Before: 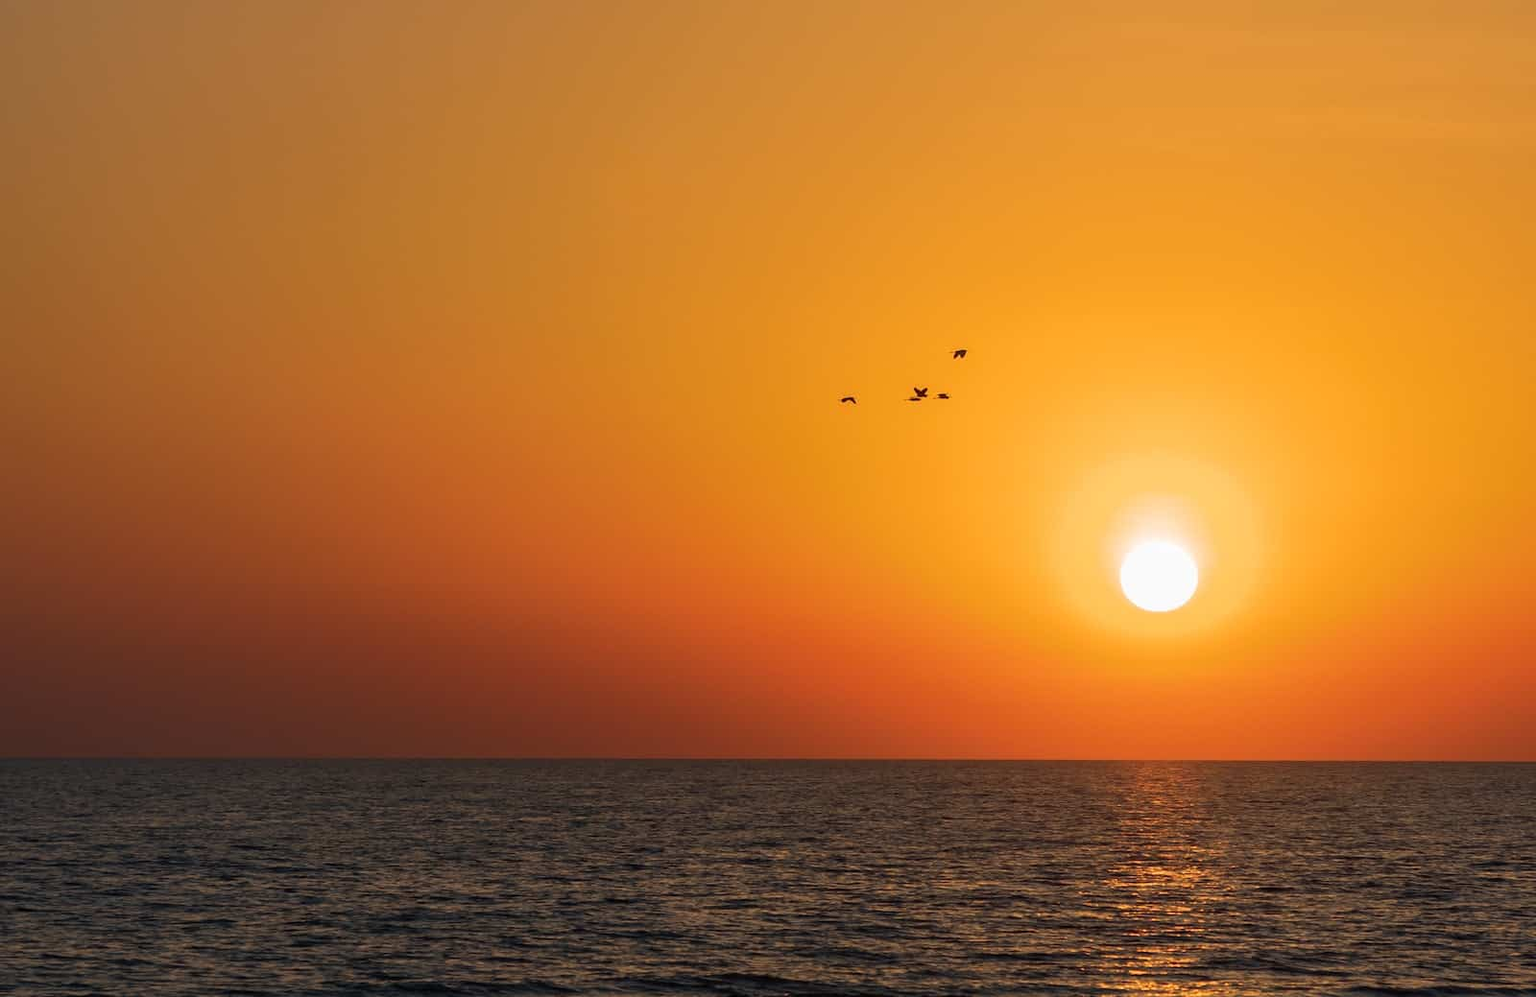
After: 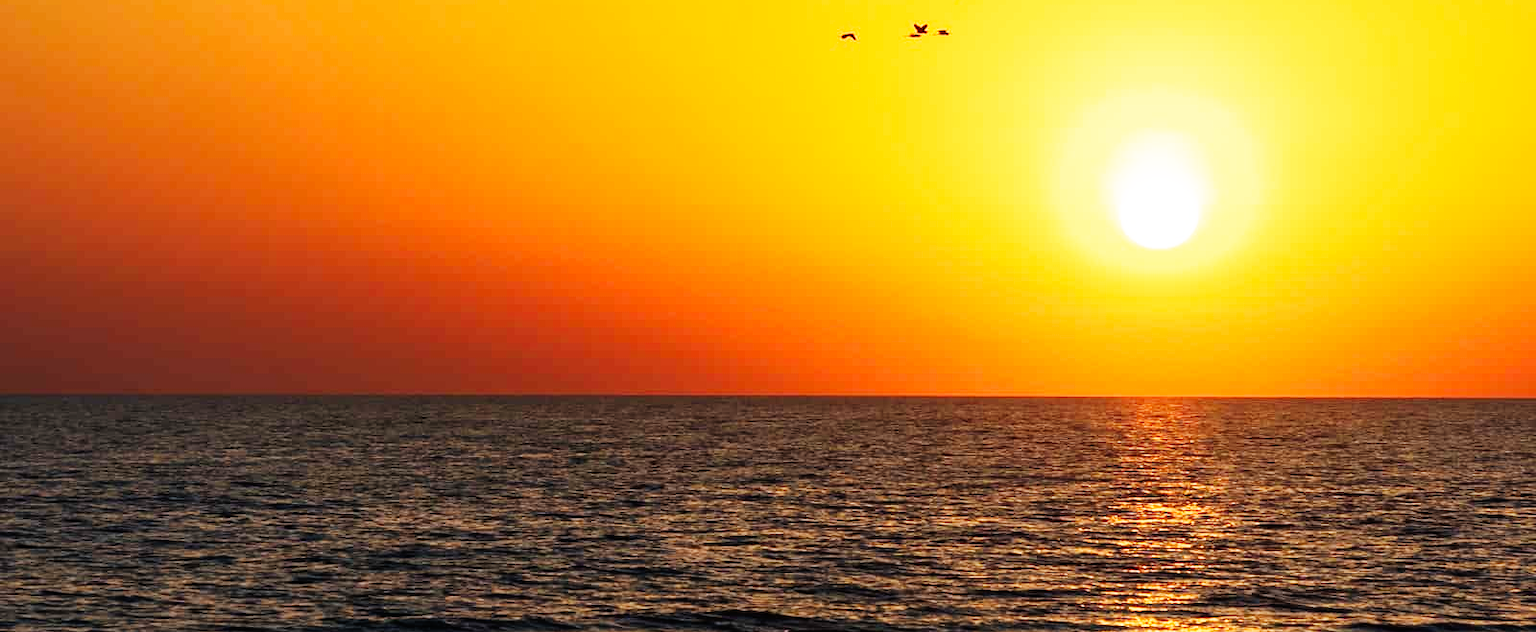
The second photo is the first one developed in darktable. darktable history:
base curve: curves: ch0 [(0, 0) (0.007, 0.004) (0.027, 0.03) (0.046, 0.07) (0.207, 0.54) (0.442, 0.872) (0.673, 0.972) (1, 1)], preserve colors none
crop and rotate: top 36.514%
